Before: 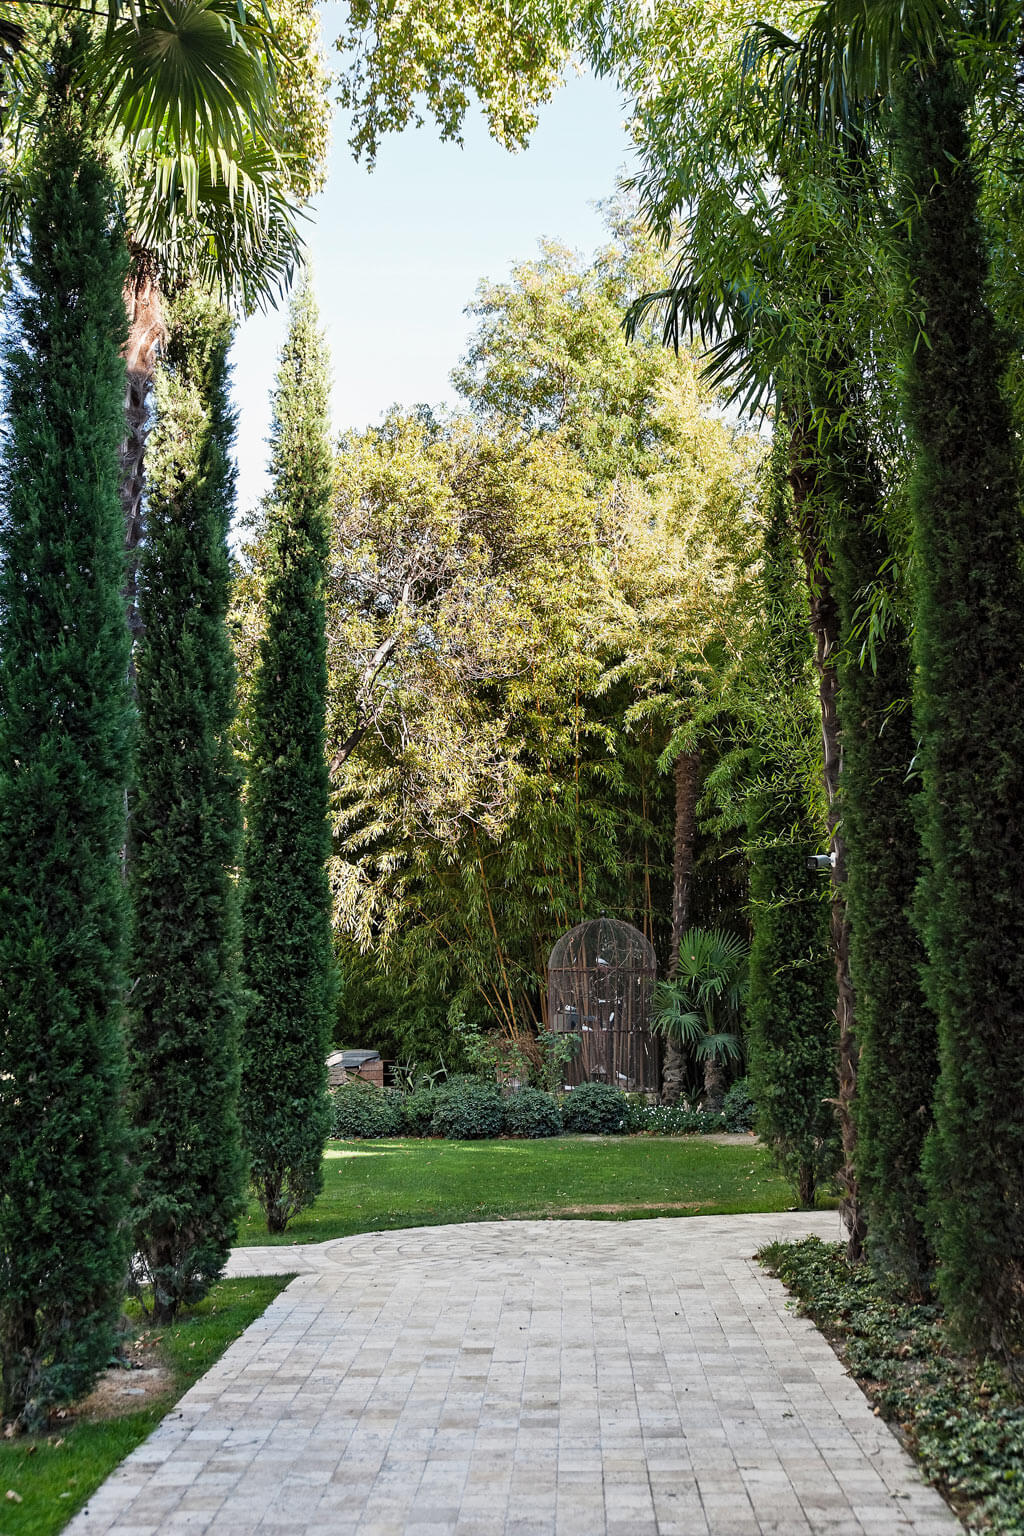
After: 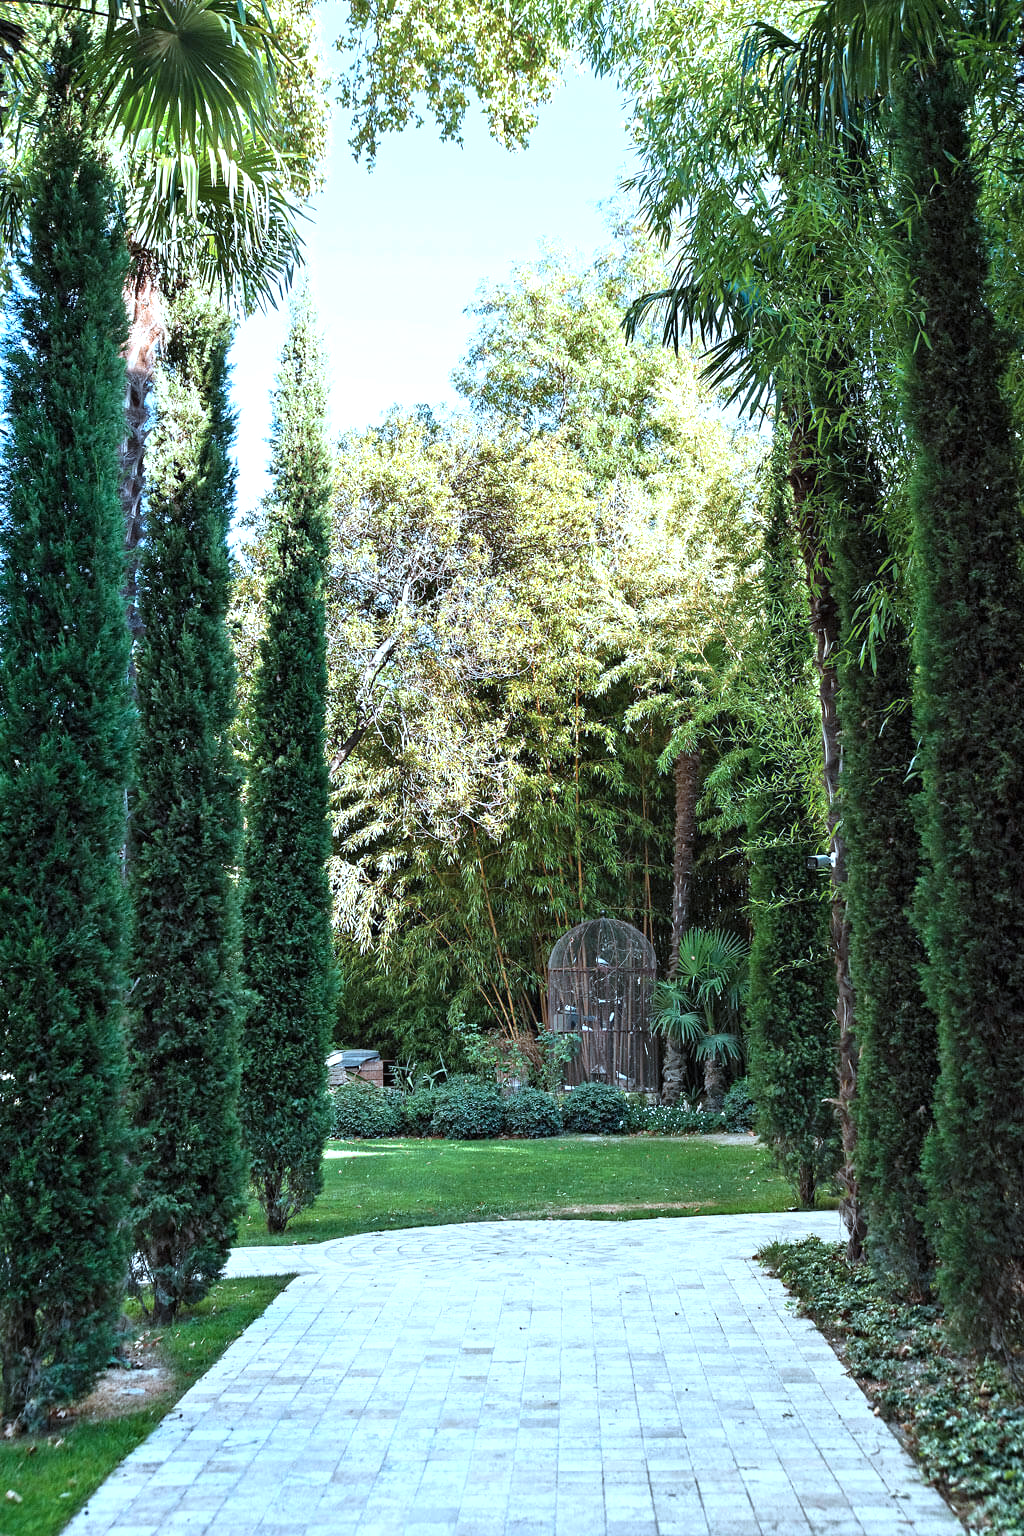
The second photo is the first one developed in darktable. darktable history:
color correction: highlights a* -9.73, highlights b* -21.22
exposure: black level correction 0, exposure 0.7 EV, compensate exposure bias true, compensate highlight preservation false
